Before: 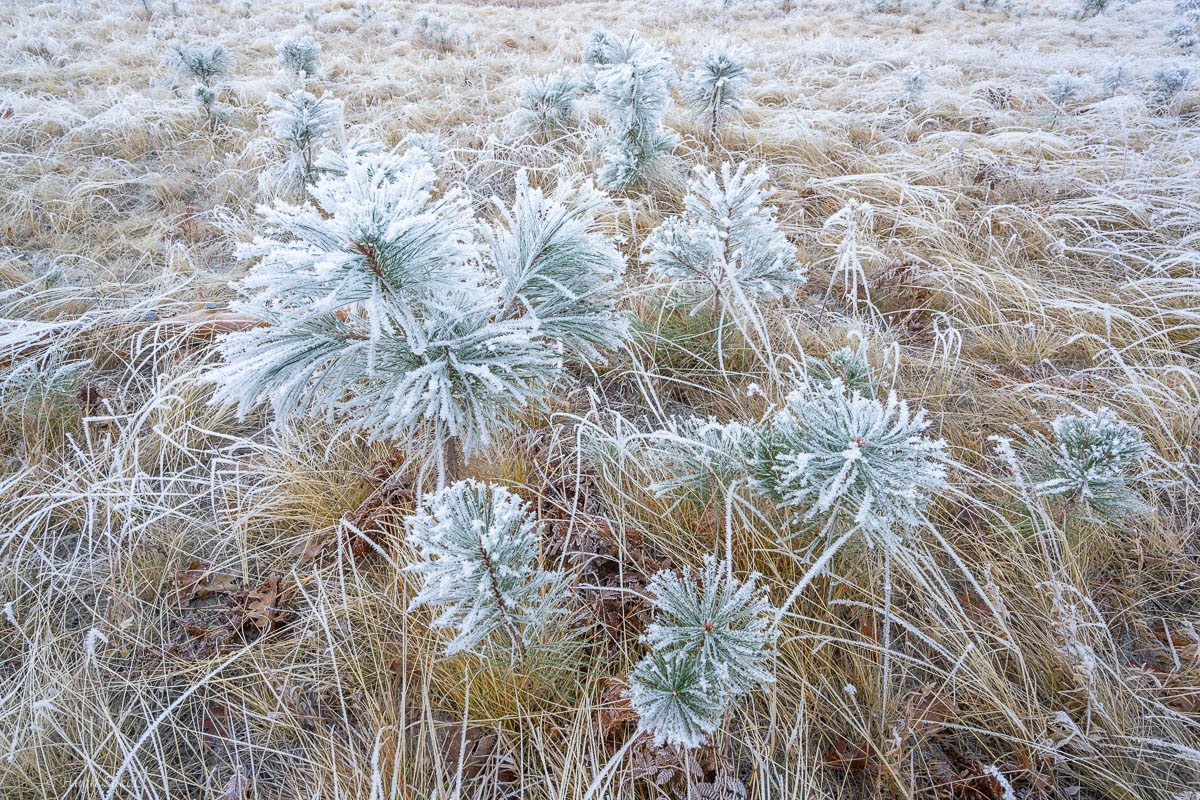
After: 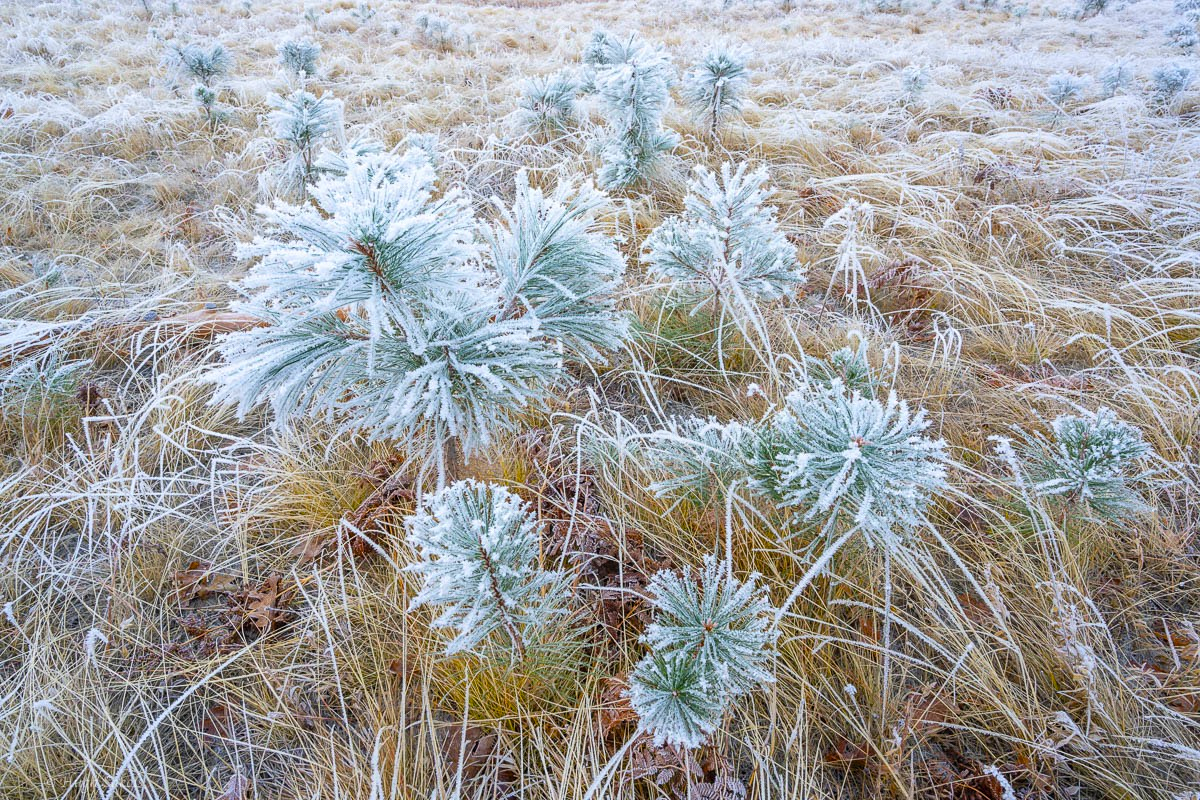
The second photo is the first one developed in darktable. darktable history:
color balance rgb: perceptual saturation grading › global saturation 29.545%, global vibrance 20%
